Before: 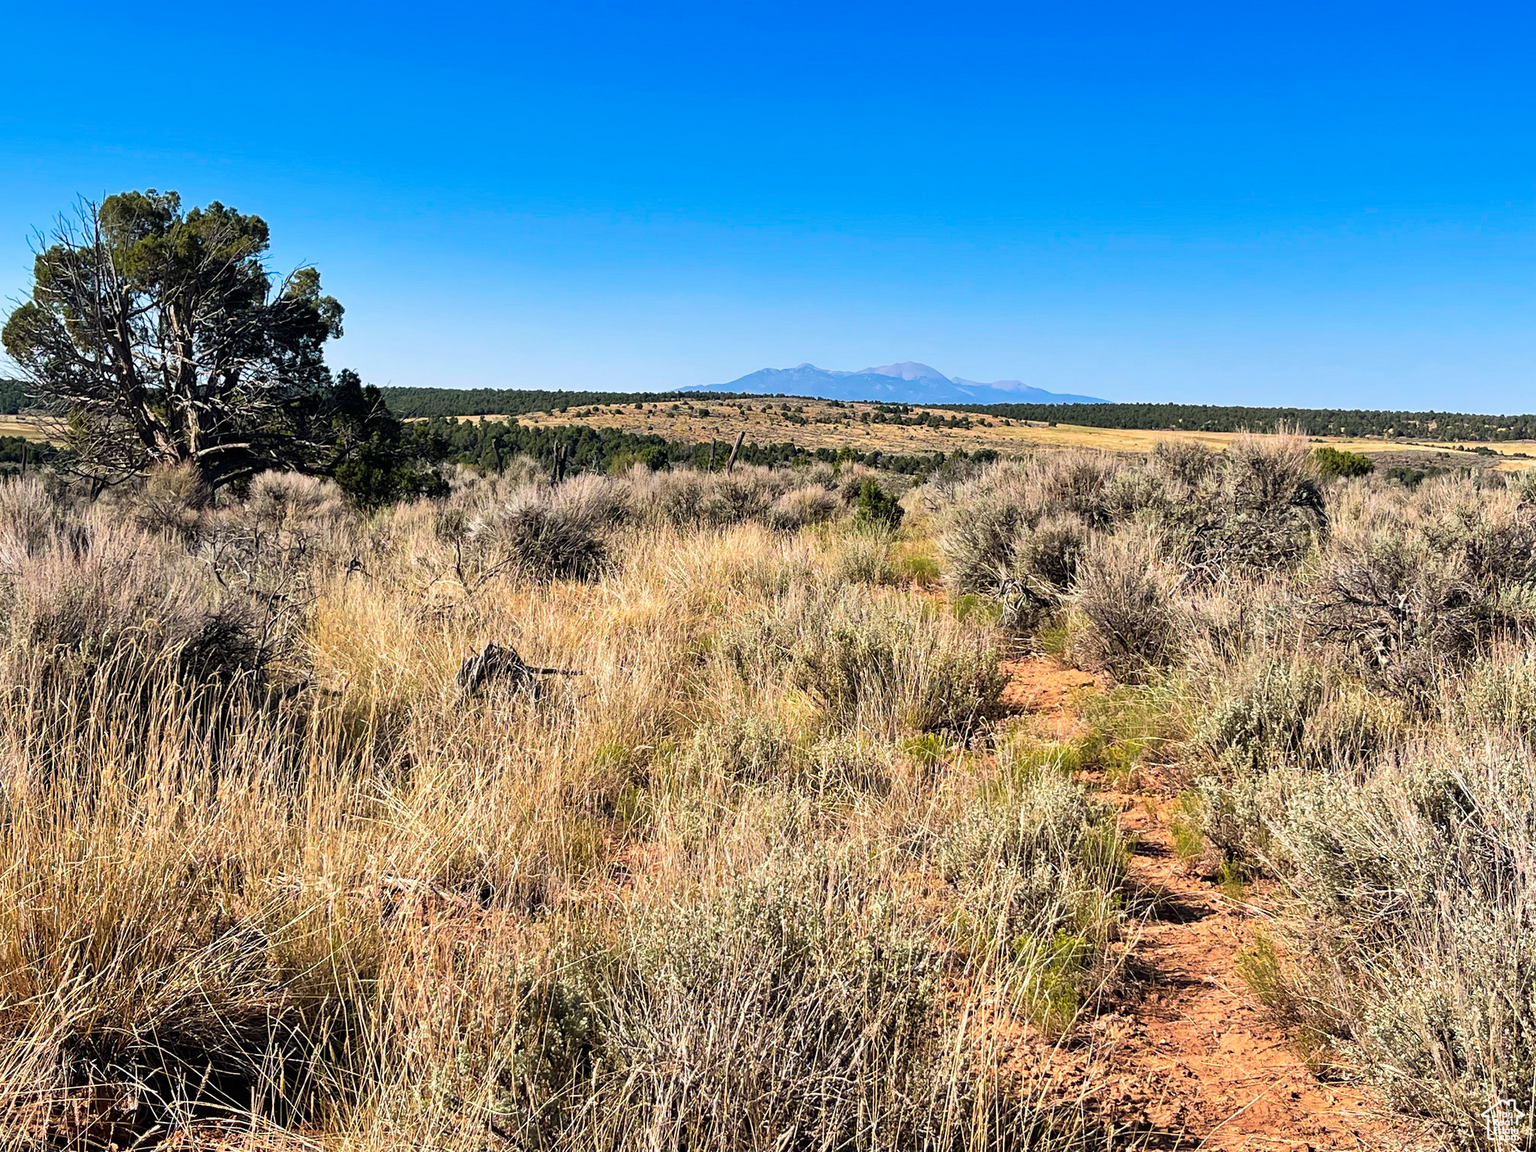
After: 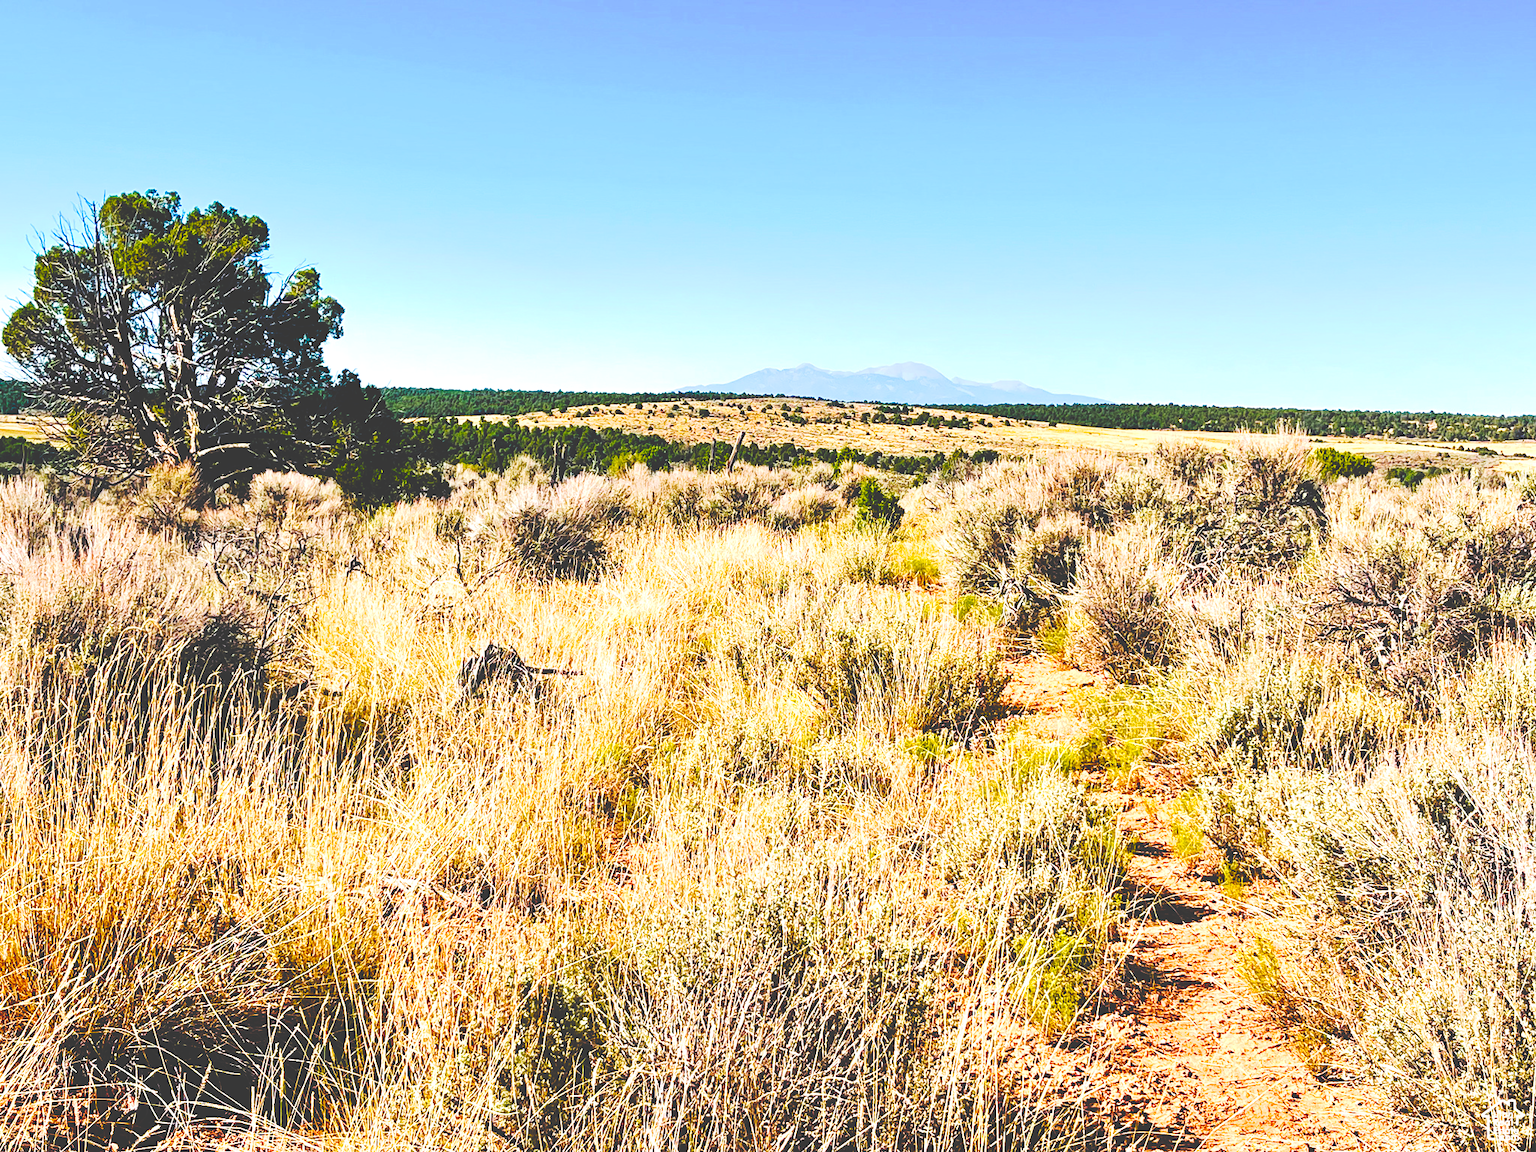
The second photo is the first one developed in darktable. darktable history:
tone curve: curves: ch0 [(0, 0) (0.003, 0.231) (0.011, 0.231) (0.025, 0.231) (0.044, 0.231) (0.069, 0.231) (0.1, 0.234) (0.136, 0.239) (0.177, 0.243) (0.224, 0.247) (0.277, 0.265) (0.335, 0.311) (0.399, 0.389) (0.468, 0.507) (0.543, 0.634) (0.623, 0.74) (0.709, 0.83) (0.801, 0.889) (0.898, 0.93) (1, 1)], preserve colors none
velvia: strength 51.29%, mid-tones bias 0.515
exposure: black level correction 0, exposure 0.693 EV, compensate exposure bias true, compensate highlight preservation false
